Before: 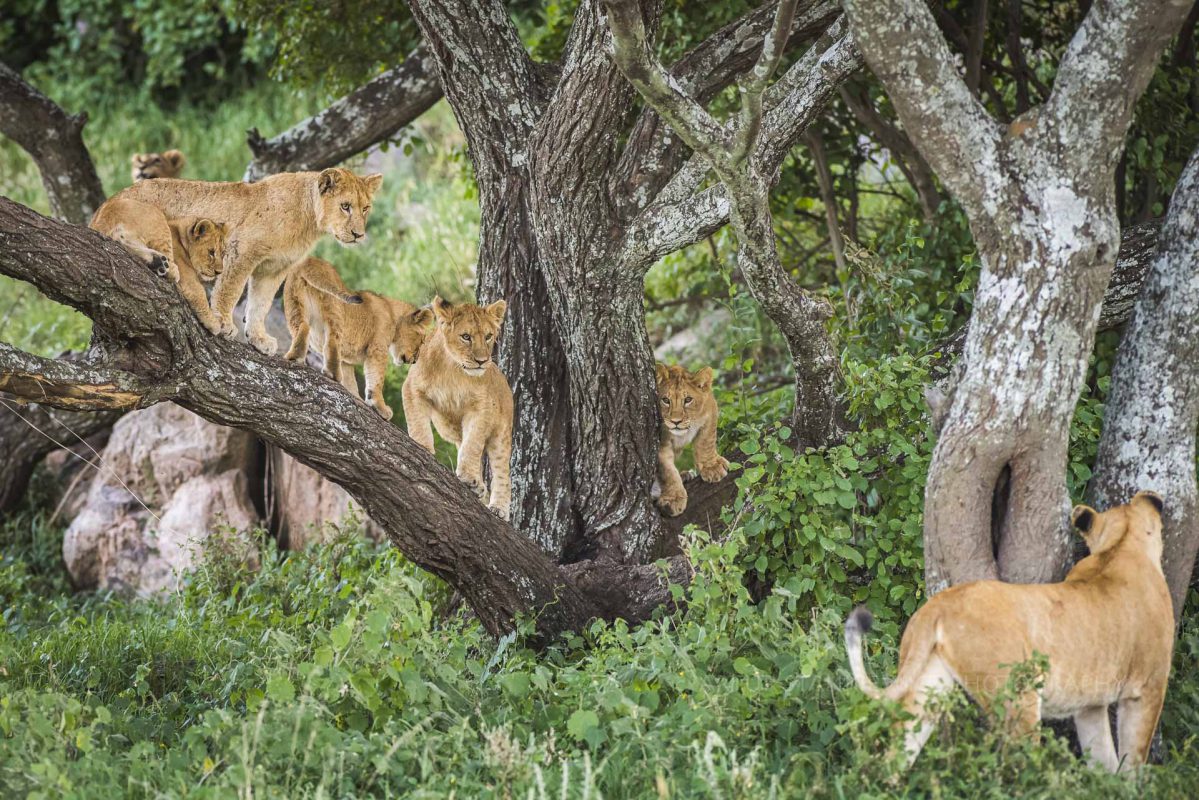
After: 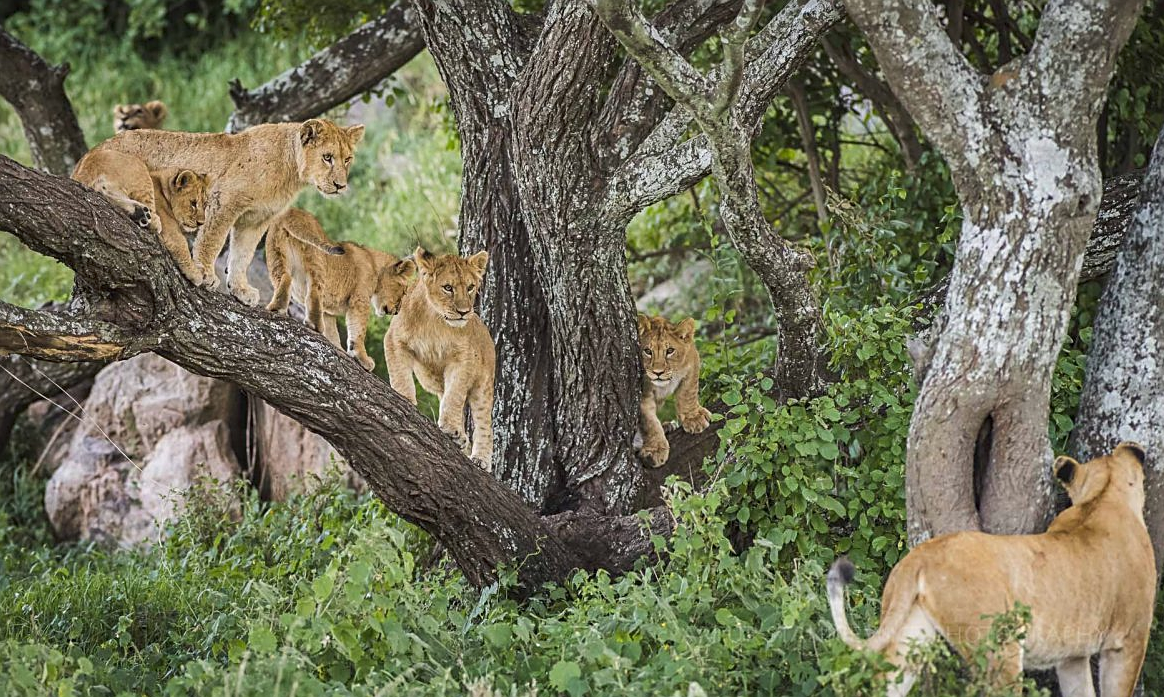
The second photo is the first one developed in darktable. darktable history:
exposure: exposure -0.21 EV, compensate highlight preservation false
local contrast: mode bilateral grid, contrast 100, coarseness 100, detail 108%, midtone range 0.2
crop: left 1.507%, top 6.147%, right 1.379%, bottom 6.637%
sharpen: on, module defaults
